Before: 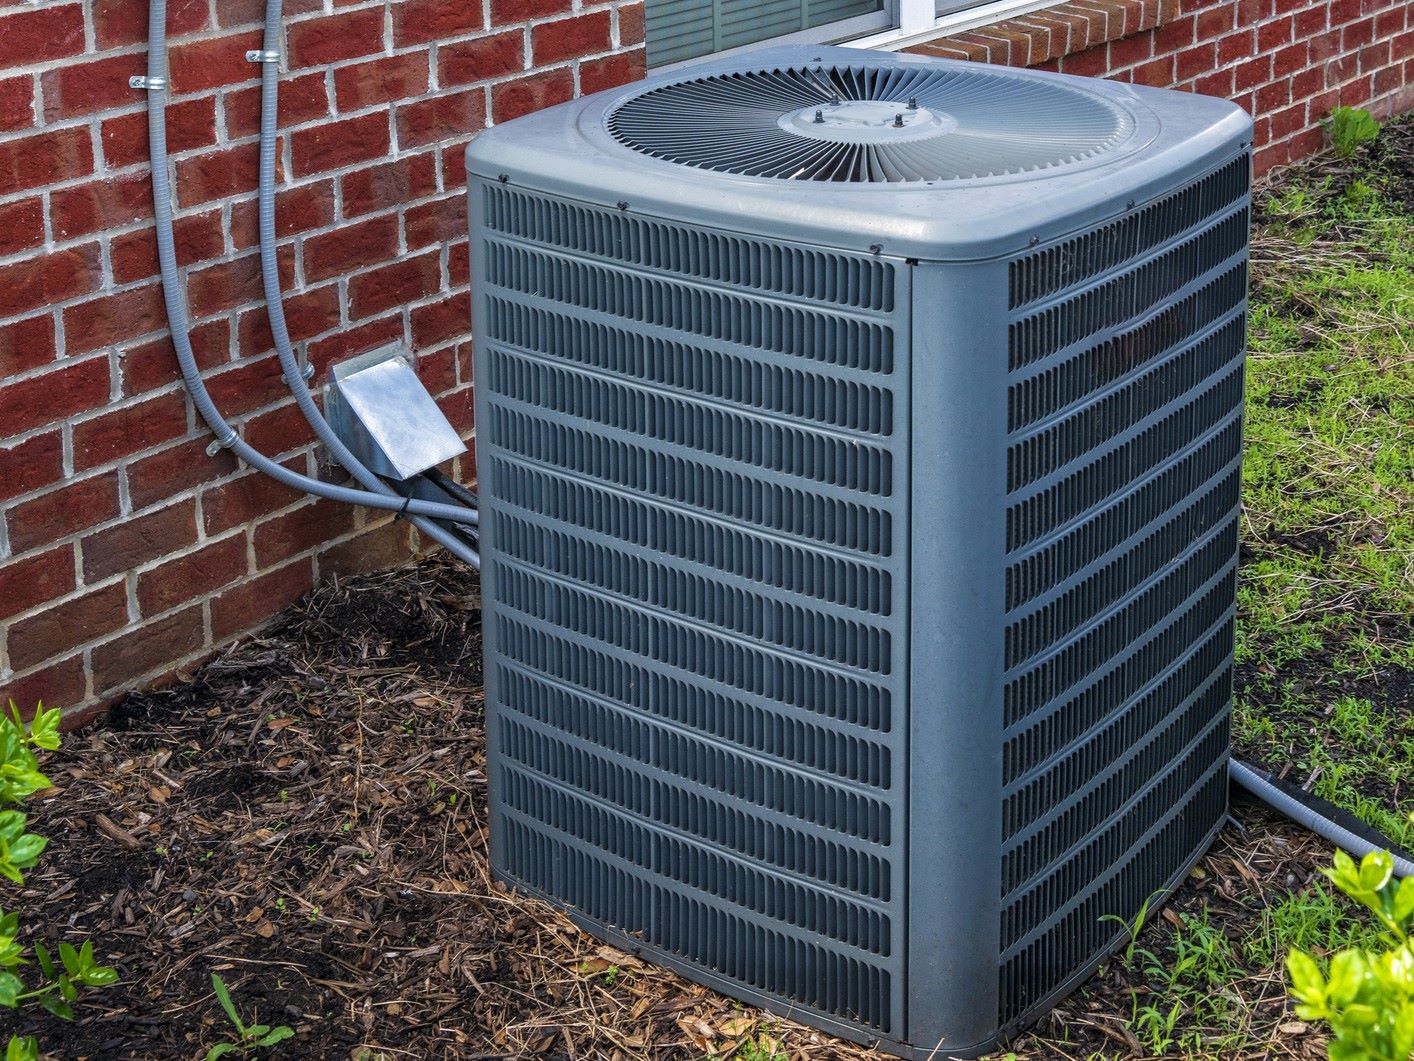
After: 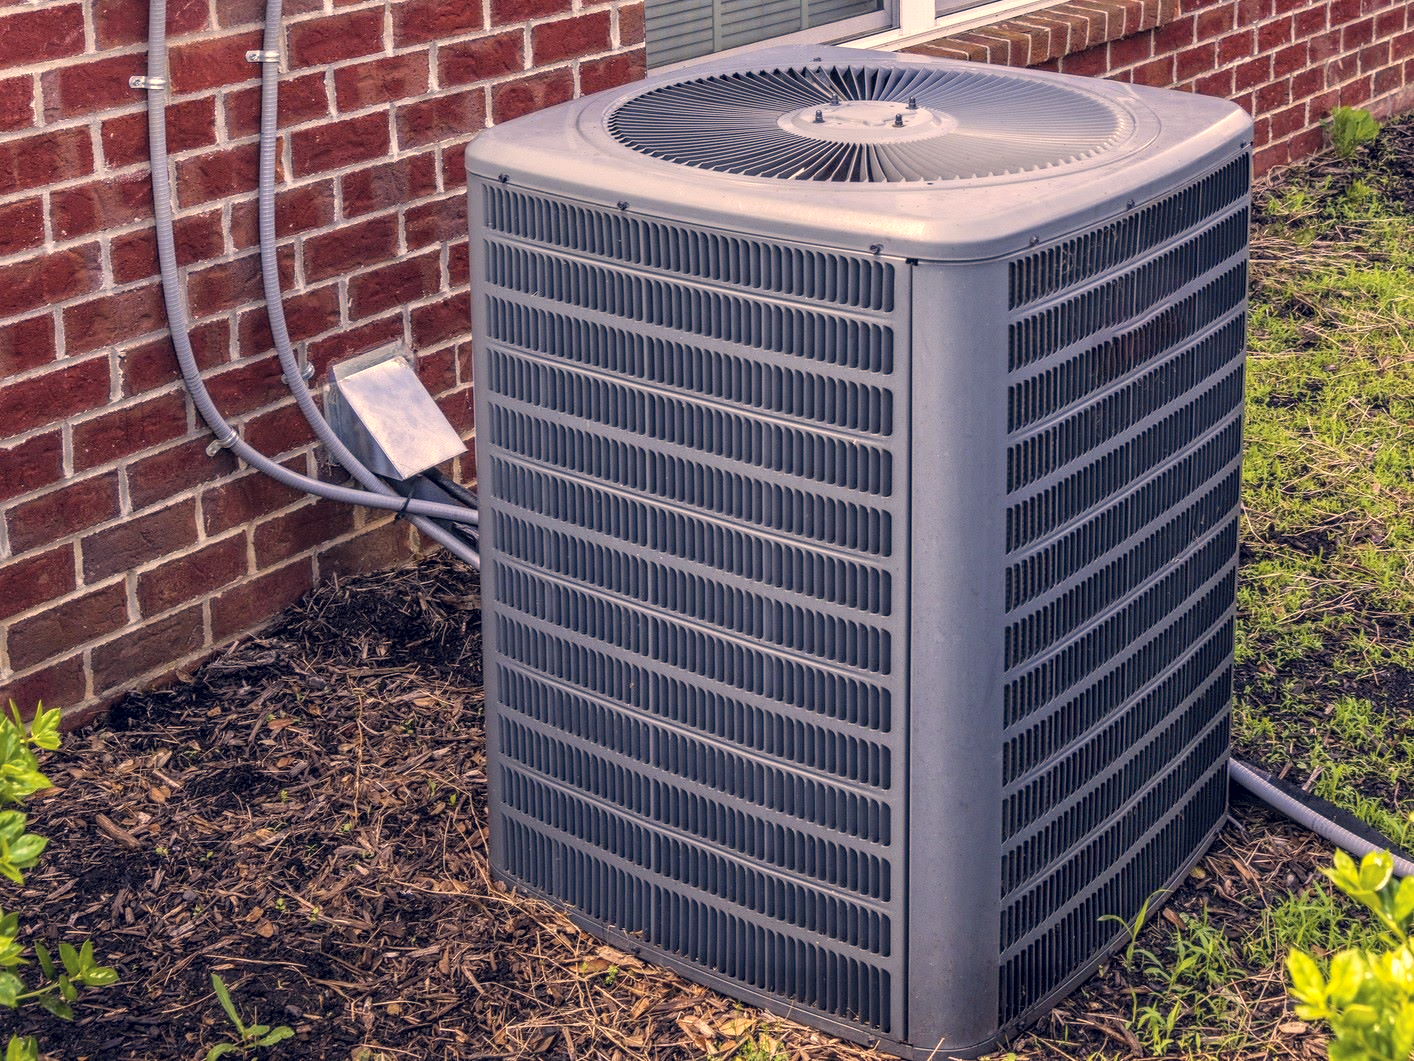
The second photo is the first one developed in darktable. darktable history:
contrast brightness saturation: contrast 0.07, brightness 0.08, saturation 0.18
local contrast: on, module defaults
color correction: highlights a* 19.59, highlights b* 27.49, shadows a* 3.46, shadows b* -17.28, saturation 0.73
exposure: exposure 0.02 EV, compensate highlight preservation false
